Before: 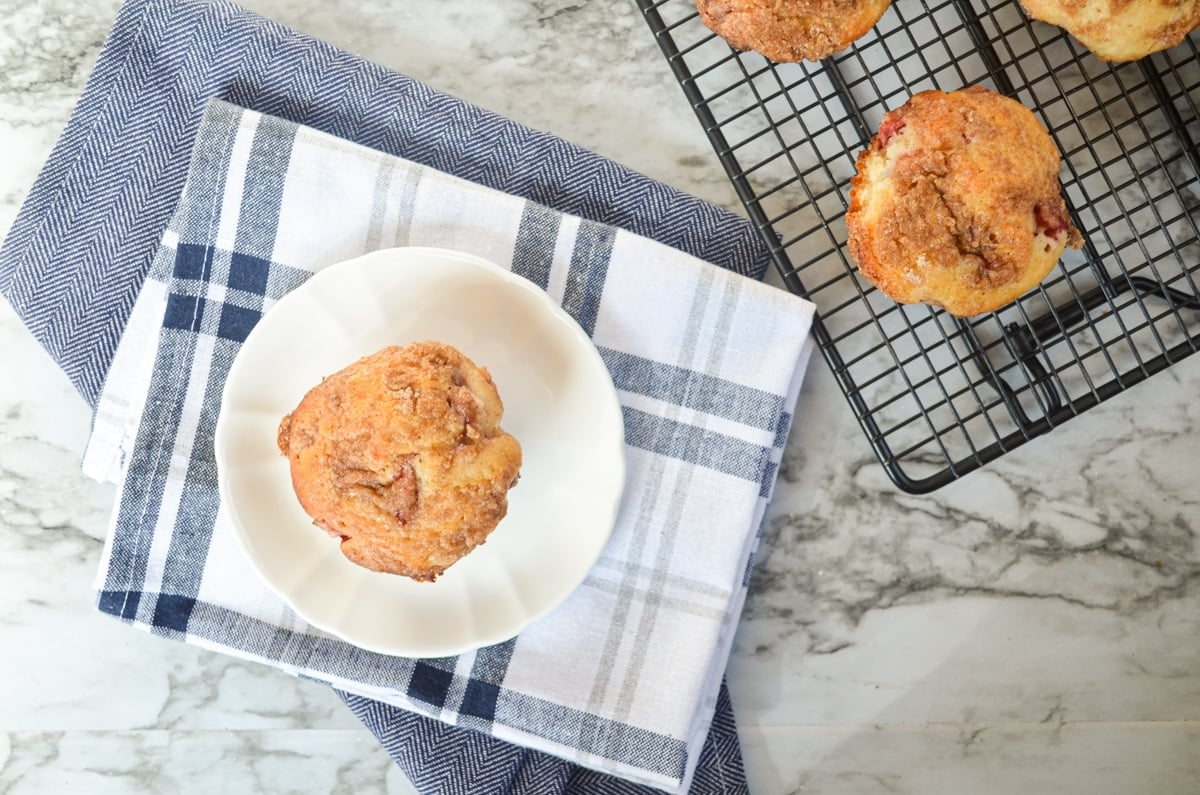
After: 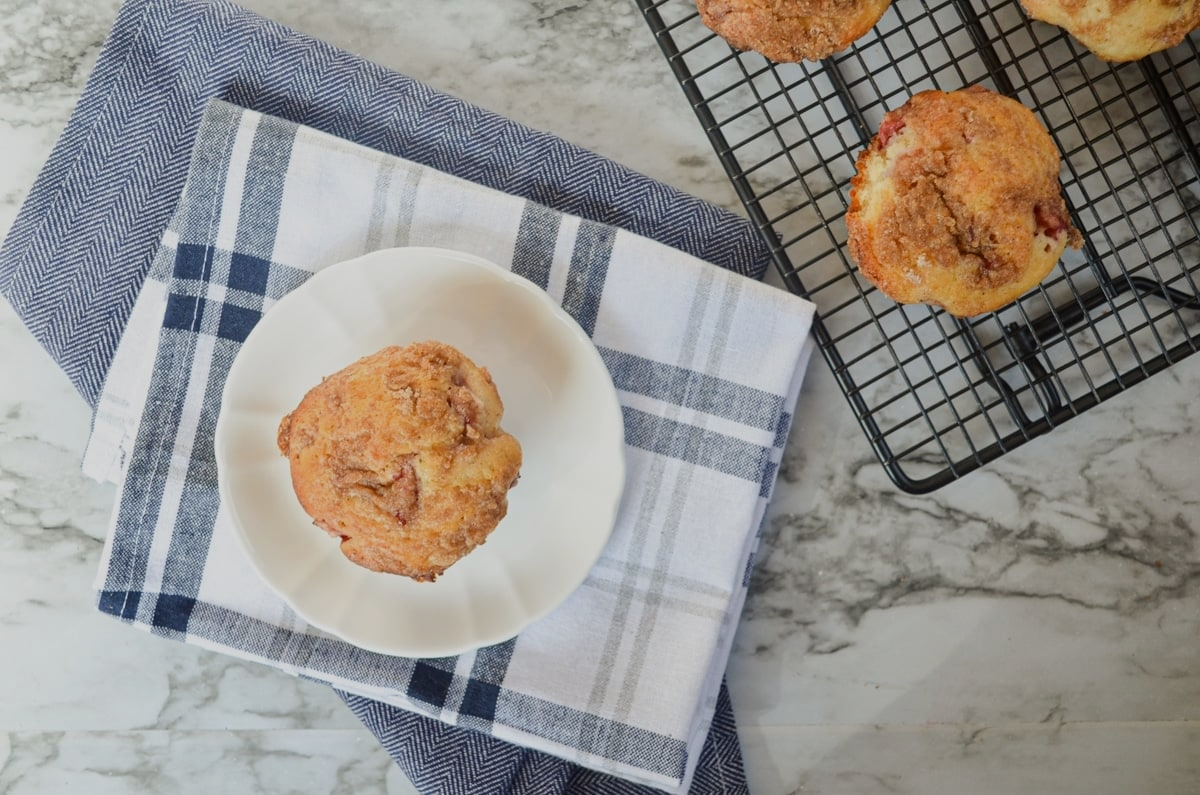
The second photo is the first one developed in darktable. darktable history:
exposure: exposure -0.573 EV, compensate highlight preservation false
